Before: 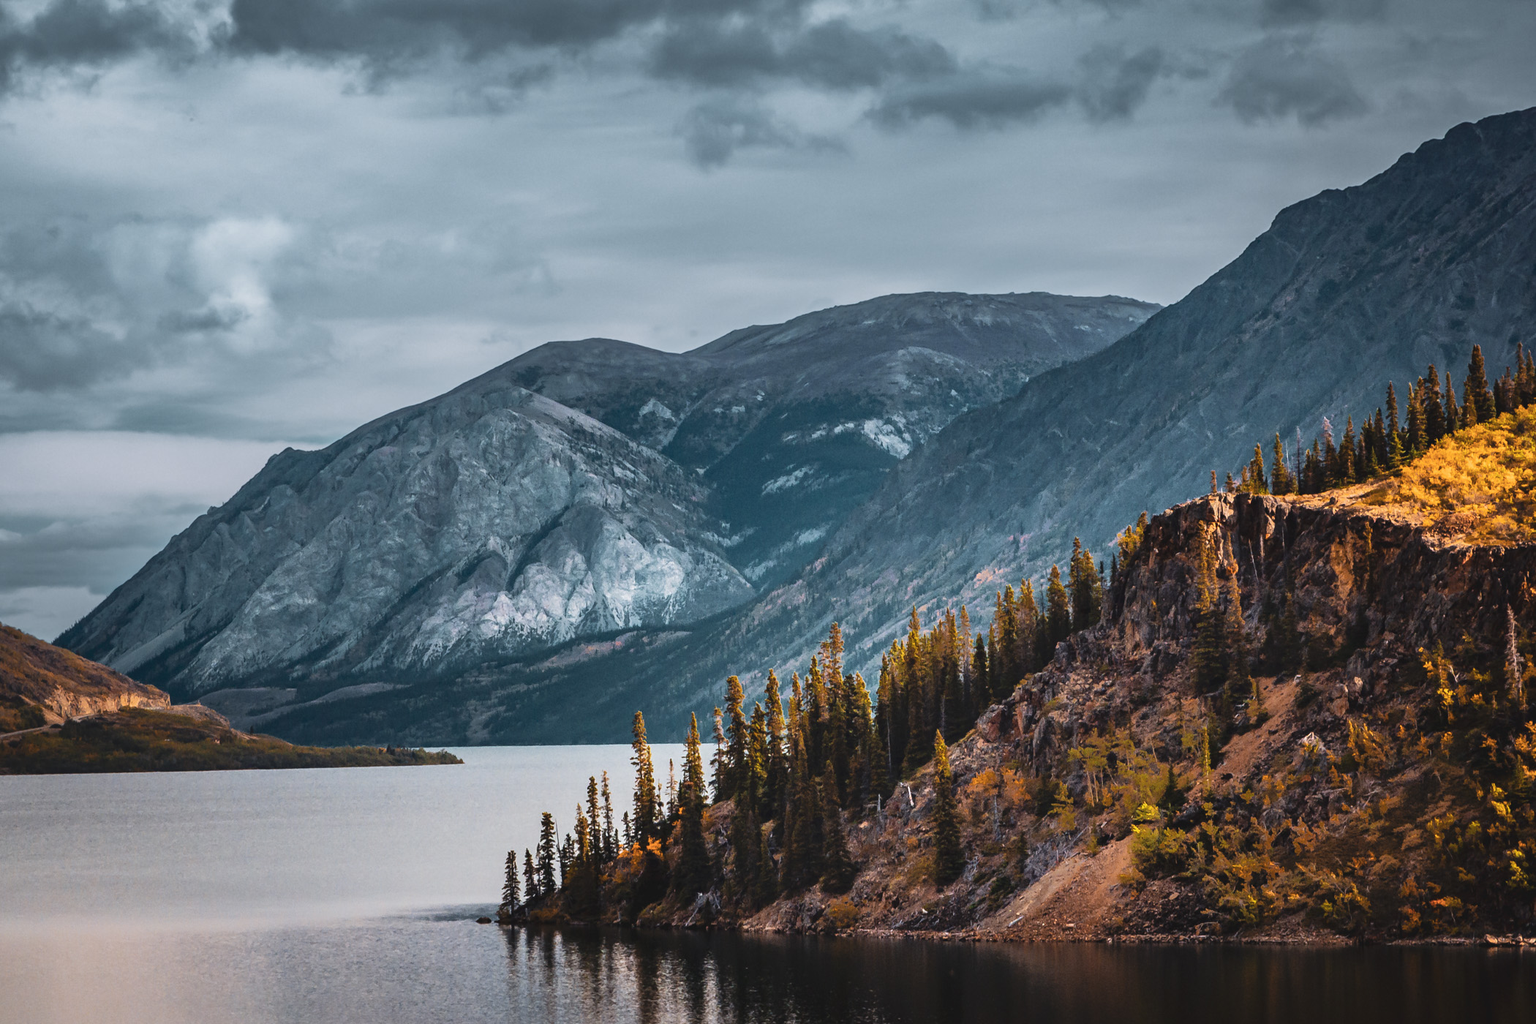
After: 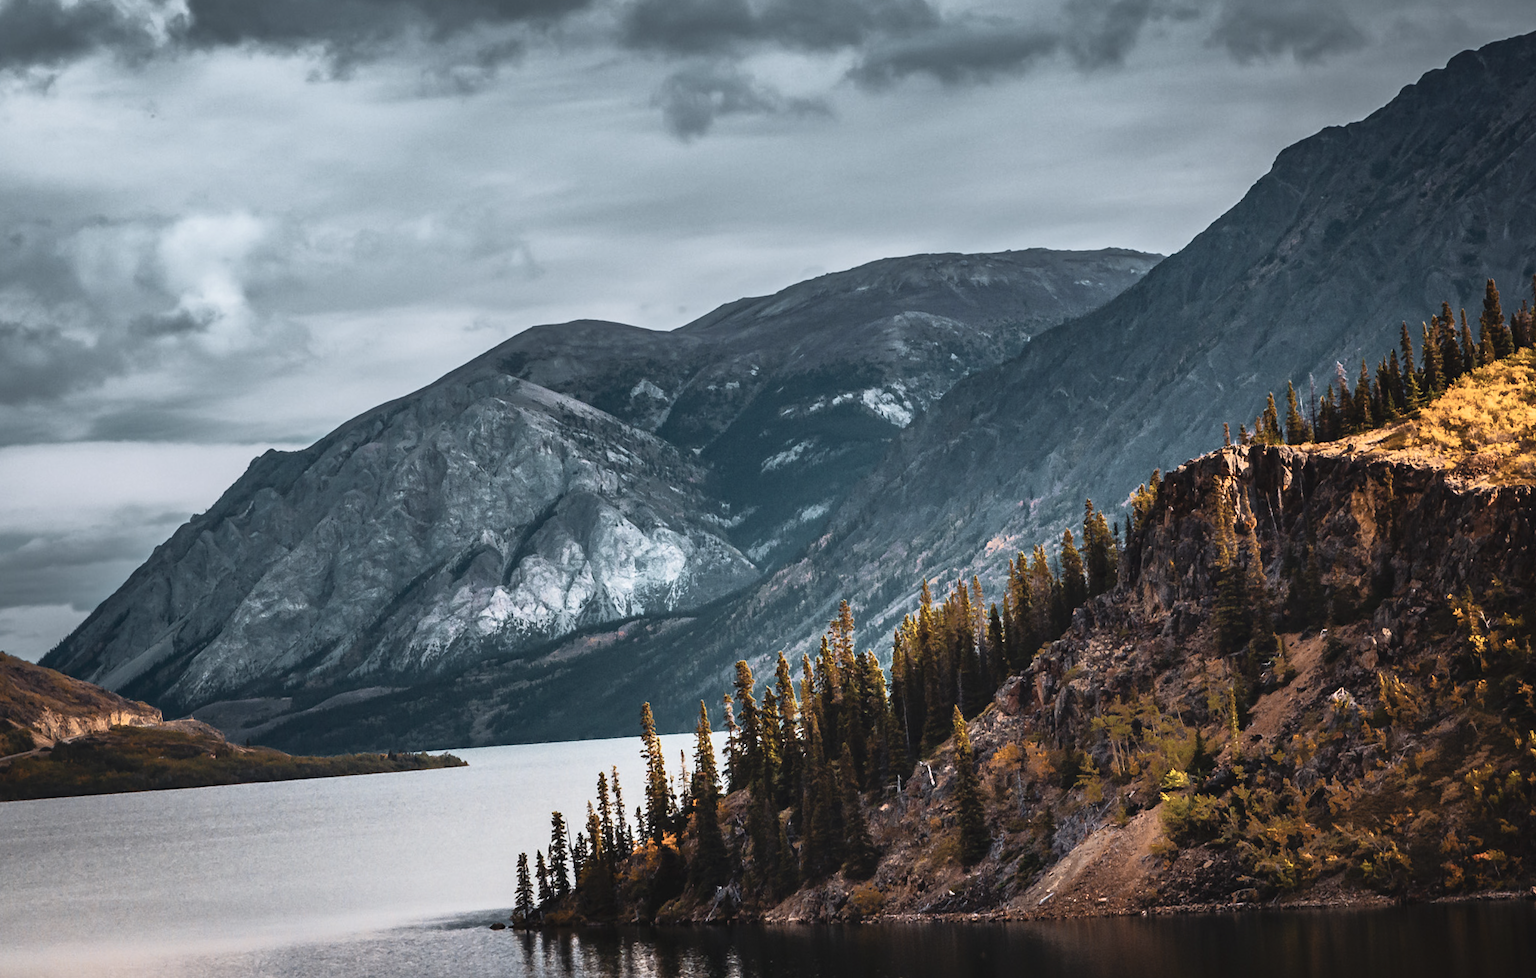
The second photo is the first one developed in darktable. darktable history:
contrast brightness saturation: contrast 0.06, brightness -0.01, saturation -0.23
base curve: curves: ch0 [(0, 0) (0.257, 0.25) (0.482, 0.586) (0.757, 0.871) (1, 1)]
rotate and perspective: rotation -3°, crop left 0.031, crop right 0.968, crop top 0.07, crop bottom 0.93
